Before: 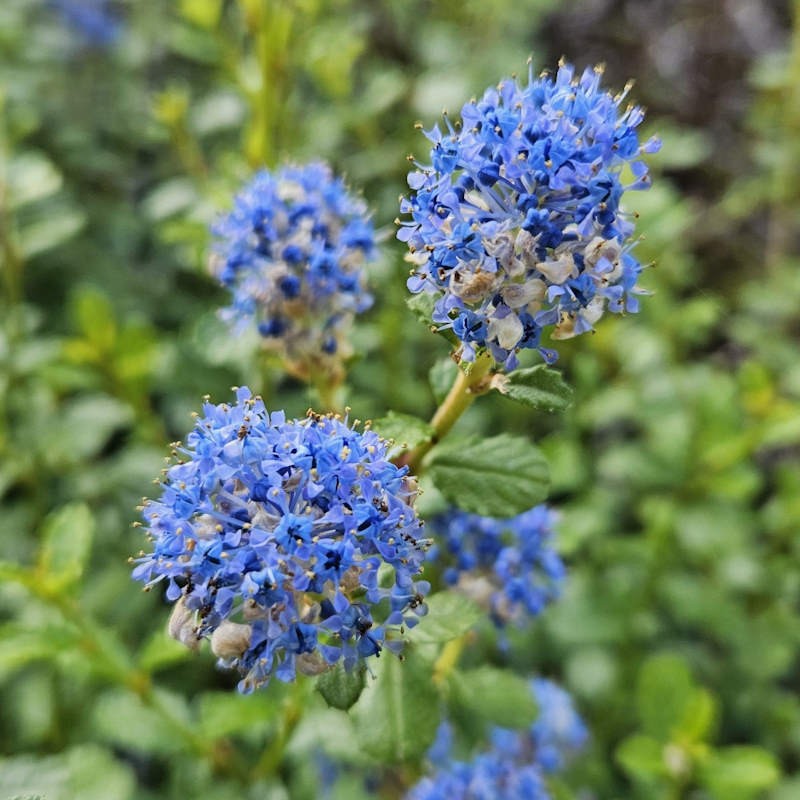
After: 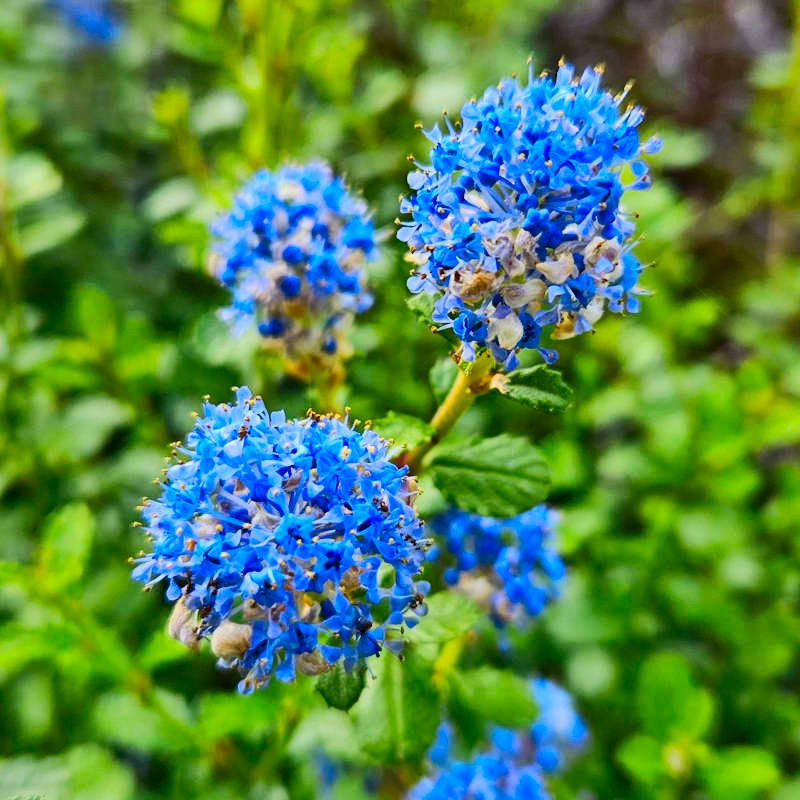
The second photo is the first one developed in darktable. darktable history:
shadows and highlights: on, module defaults
contrast brightness saturation: contrast 0.26, brightness 0.02, saturation 0.87
